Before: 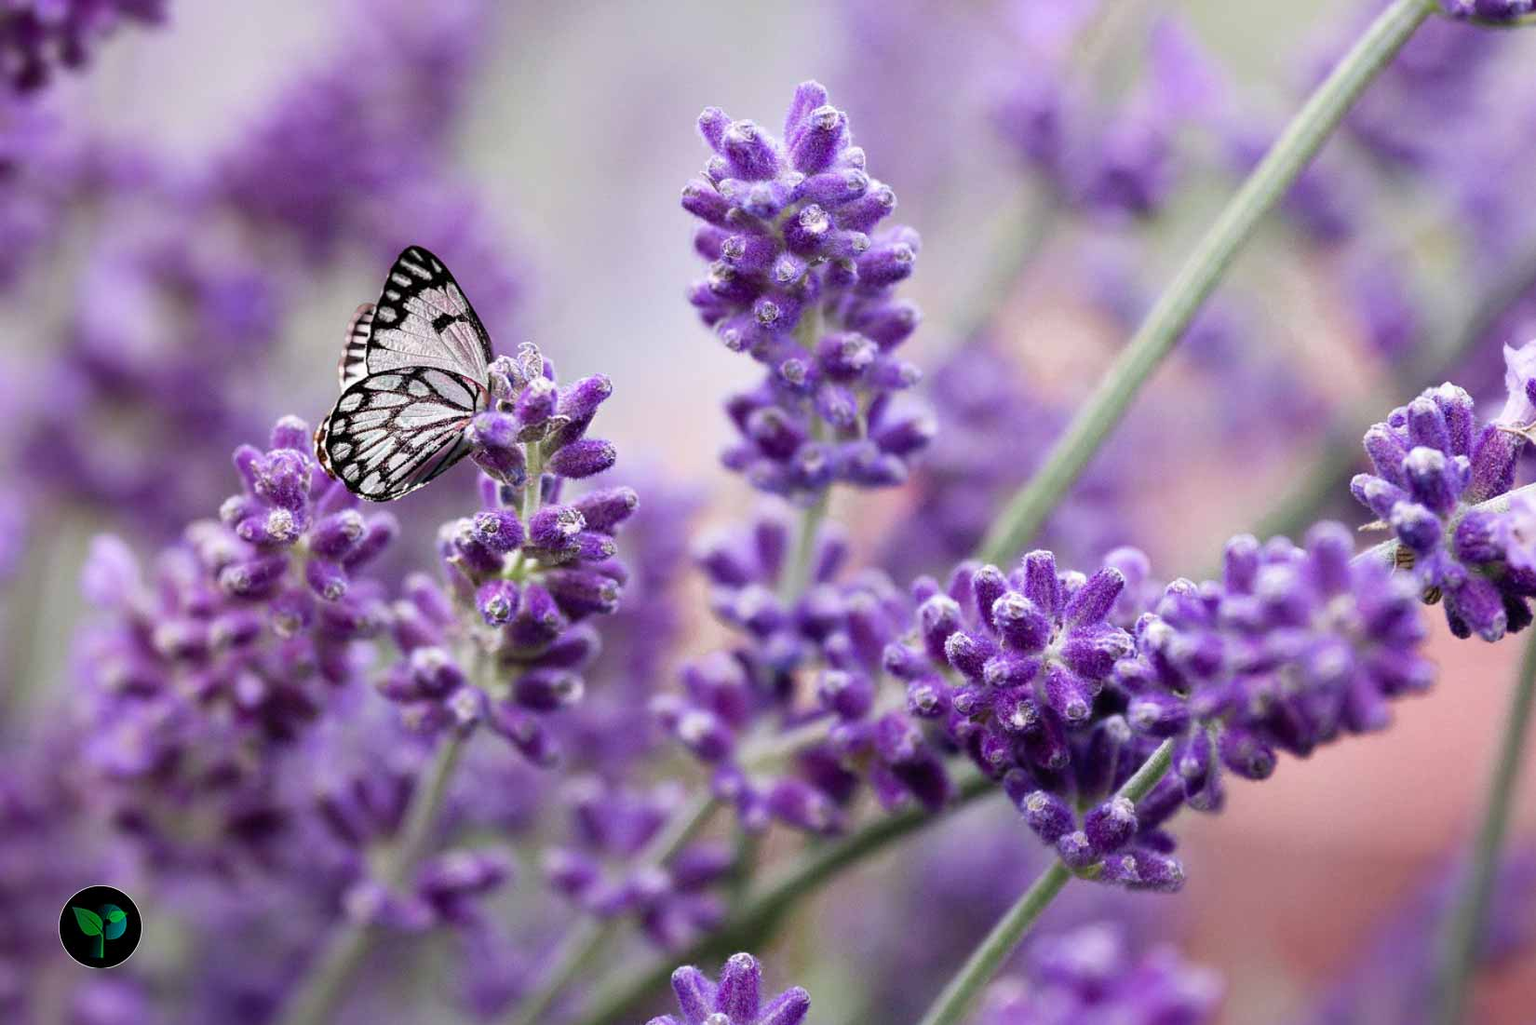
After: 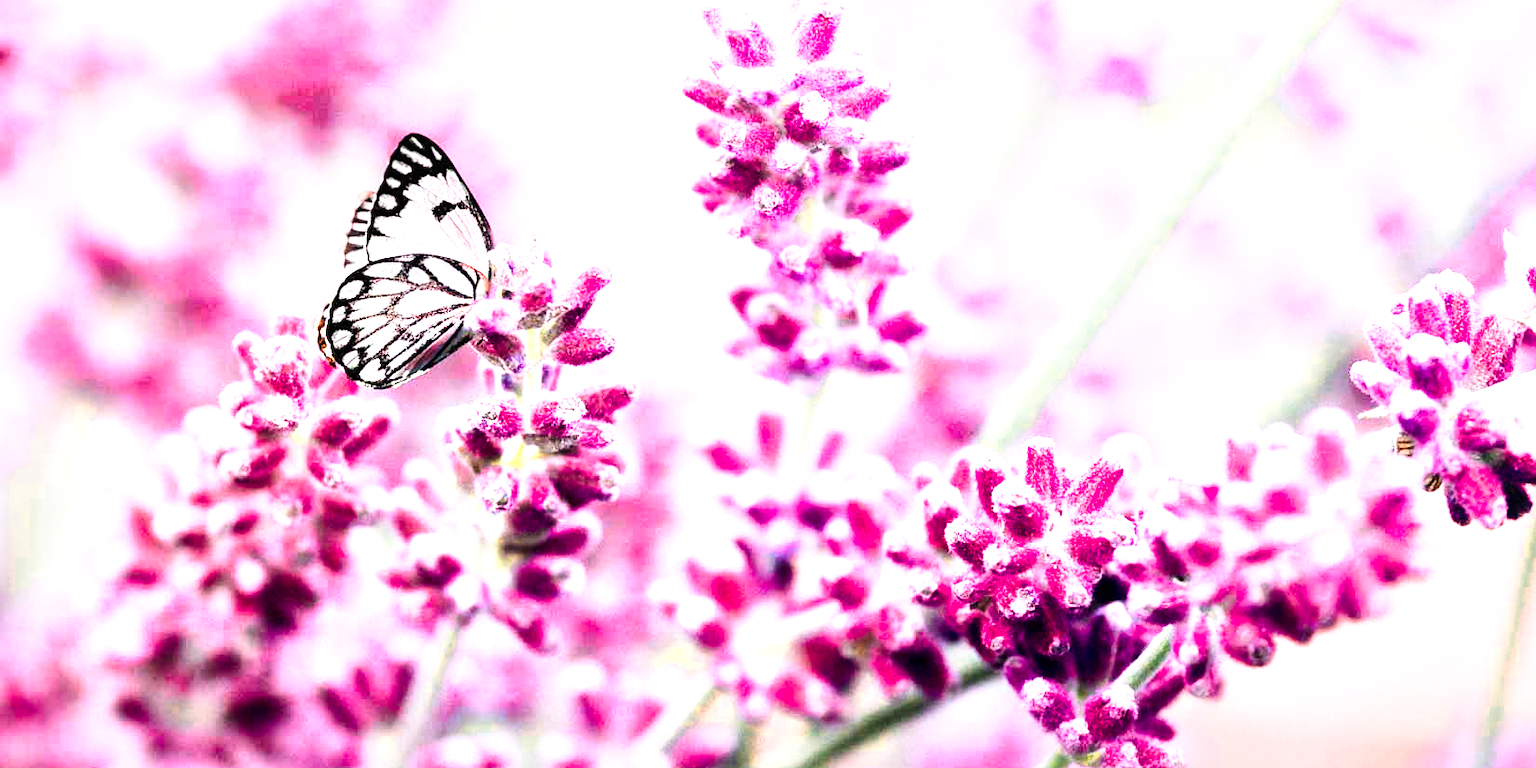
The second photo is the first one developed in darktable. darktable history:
crop: top 11.038%, bottom 13.962%
color zones: curves: ch0 [(0.018, 0.548) (0.197, 0.654) (0.425, 0.447) (0.605, 0.658) (0.732, 0.579)]; ch1 [(0.105, 0.531) (0.224, 0.531) (0.386, 0.39) (0.618, 0.456) (0.732, 0.456) (0.956, 0.421)]; ch2 [(0.039, 0.583) (0.215, 0.465) (0.399, 0.544) (0.465, 0.548) (0.614, 0.447) (0.724, 0.43) (0.882, 0.623) (0.956, 0.632)]
shadows and highlights: shadows -23.08, highlights 46.15, soften with gaussian
tone equalizer: on, module defaults
contrast brightness saturation: contrast 0.2, brightness 0.16, saturation 0.22
local contrast: mode bilateral grid, contrast 20, coarseness 50, detail 179%, midtone range 0.2
base curve: curves: ch0 [(0, 0) (0.007, 0.004) (0.027, 0.03) (0.046, 0.07) (0.207, 0.54) (0.442, 0.872) (0.673, 0.972) (1, 1)], preserve colors none
